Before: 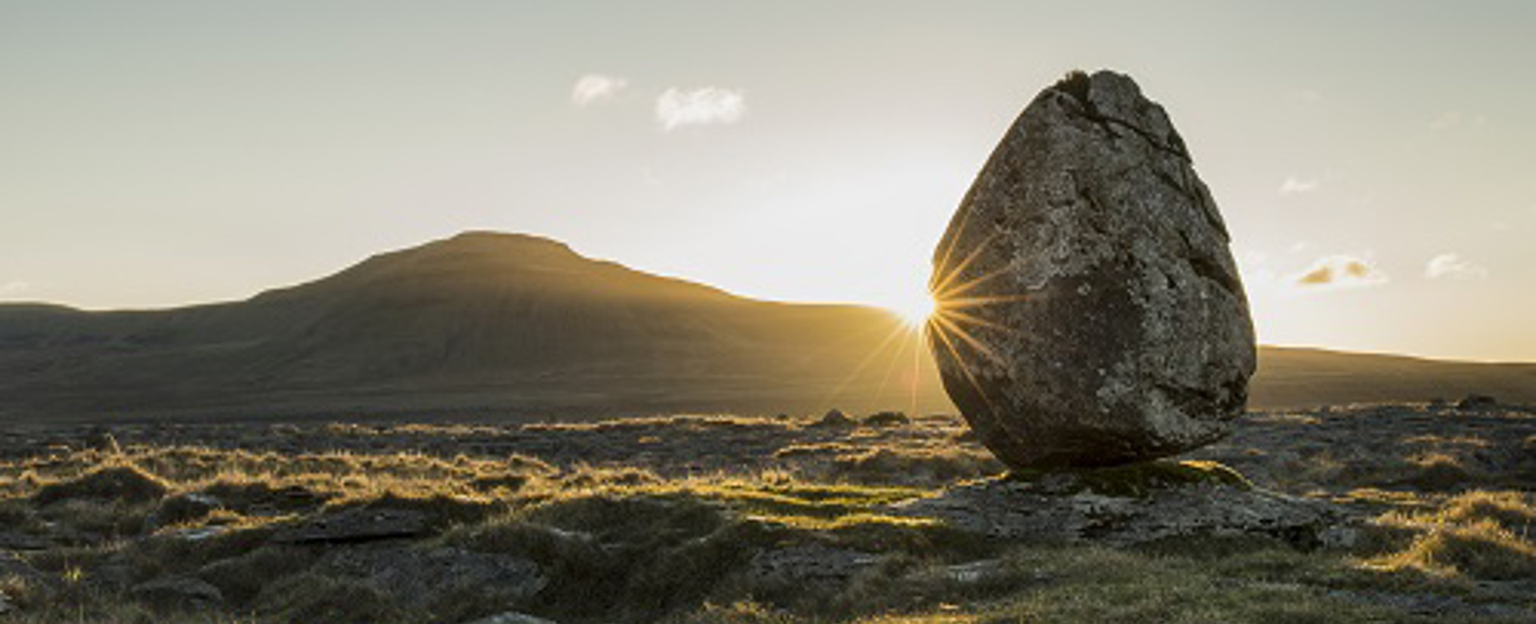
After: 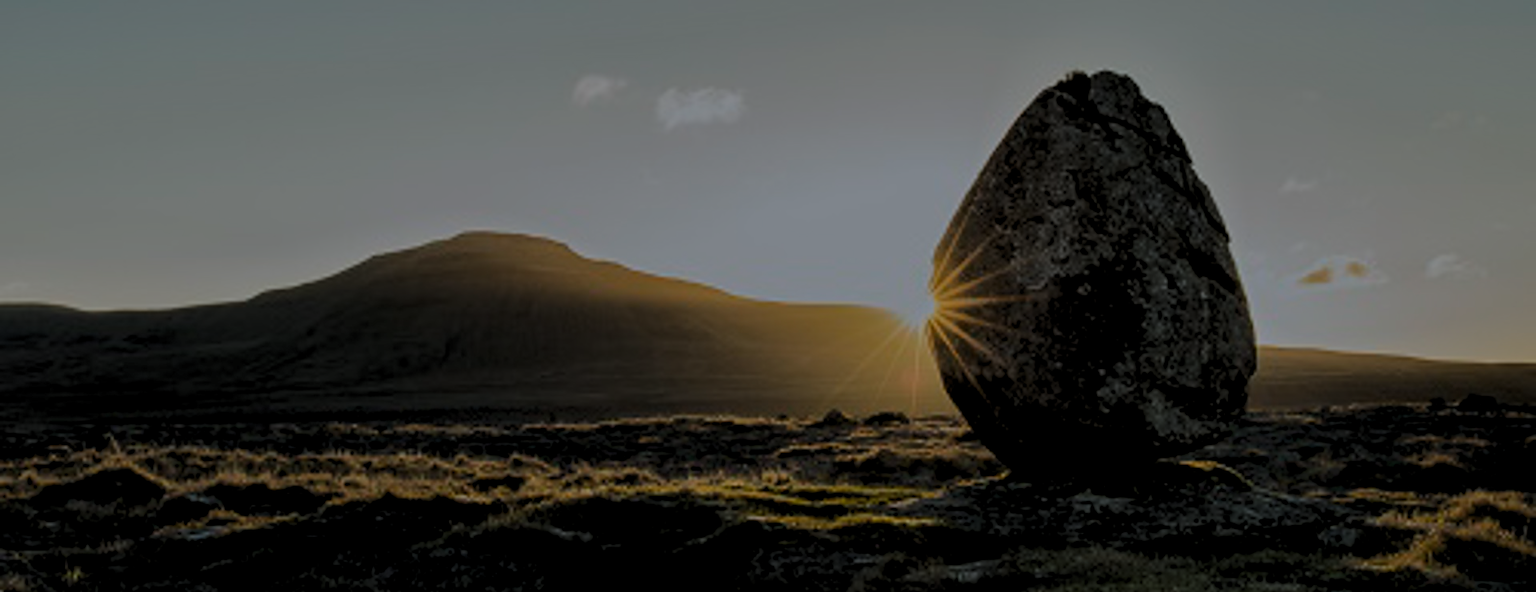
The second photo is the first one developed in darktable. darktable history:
levels: levels [0.073, 0.497, 0.972]
tone equalizer: -8 EV -2 EV, -7 EV -2 EV, -6 EV -2 EV, -5 EV -2 EV, -4 EV -2 EV, -3 EV -2 EV, -2 EV -2 EV, -1 EV -1.63 EV, +0 EV -2 EV
crop and rotate: top 0%, bottom 5.097%
white balance: red 0.967, blue 1.049
